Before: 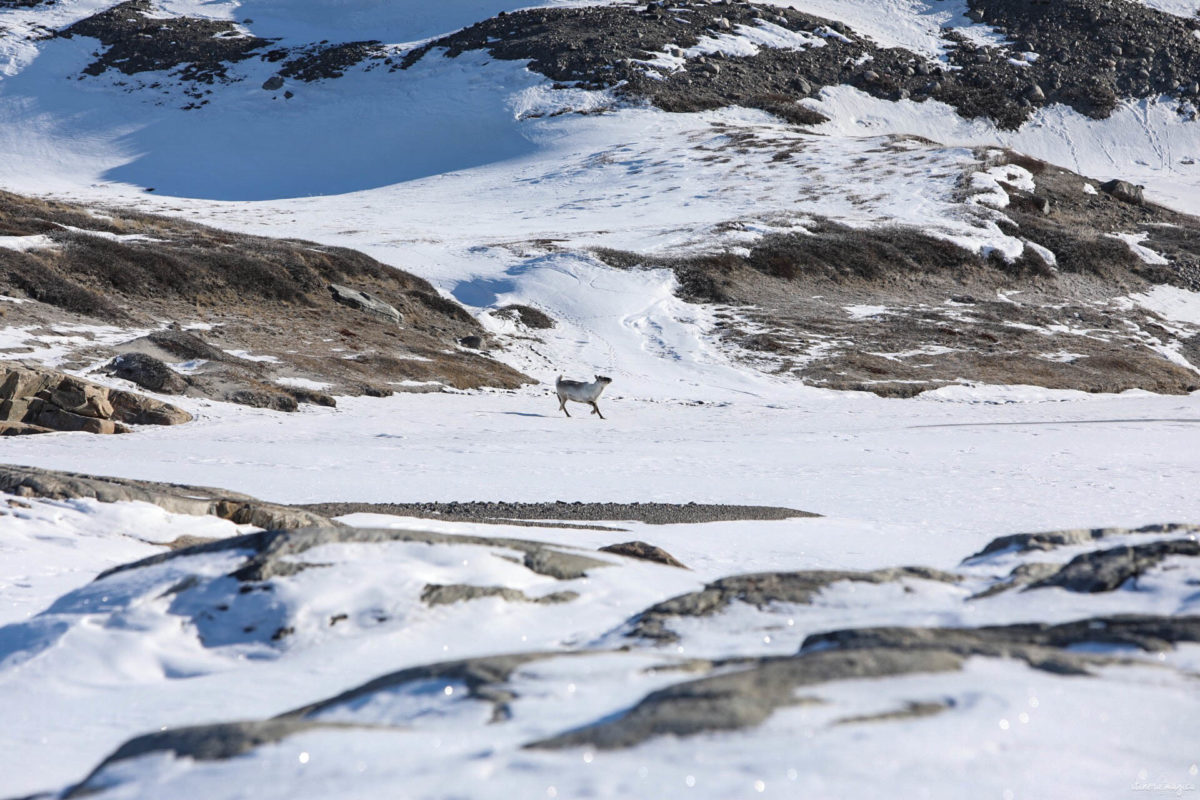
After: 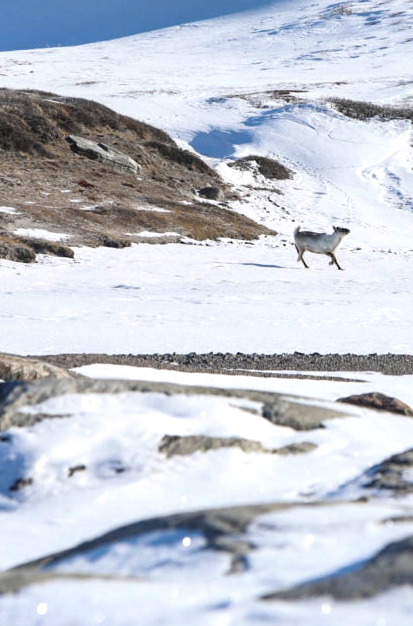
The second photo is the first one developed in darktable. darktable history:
crop and rotate: left 21.863%, top 18.641%, right 43.696%, bottom 3.006%
sharpen: radius 2.867, amount 0.853, threshold 47.356
exposure: black level correction 0, exposure 0.3 EV, compensate exposure bias true, compensate highlight preservation false
color correction: highlights b* 0.047, saturation 1.08
